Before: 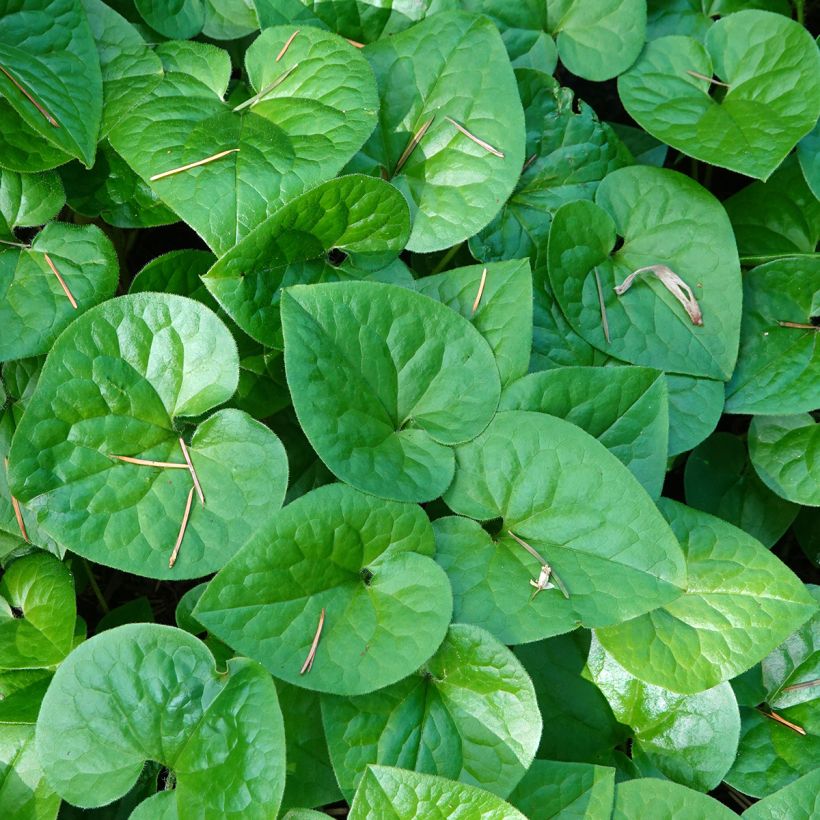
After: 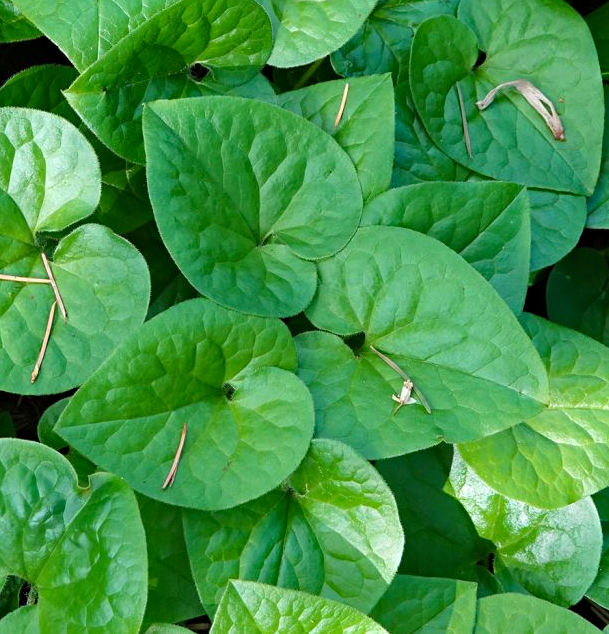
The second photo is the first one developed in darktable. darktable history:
haze removal: compatibility mode true, adaptive false
crop: left 16.856%, top 22.597%, right 8.755%
